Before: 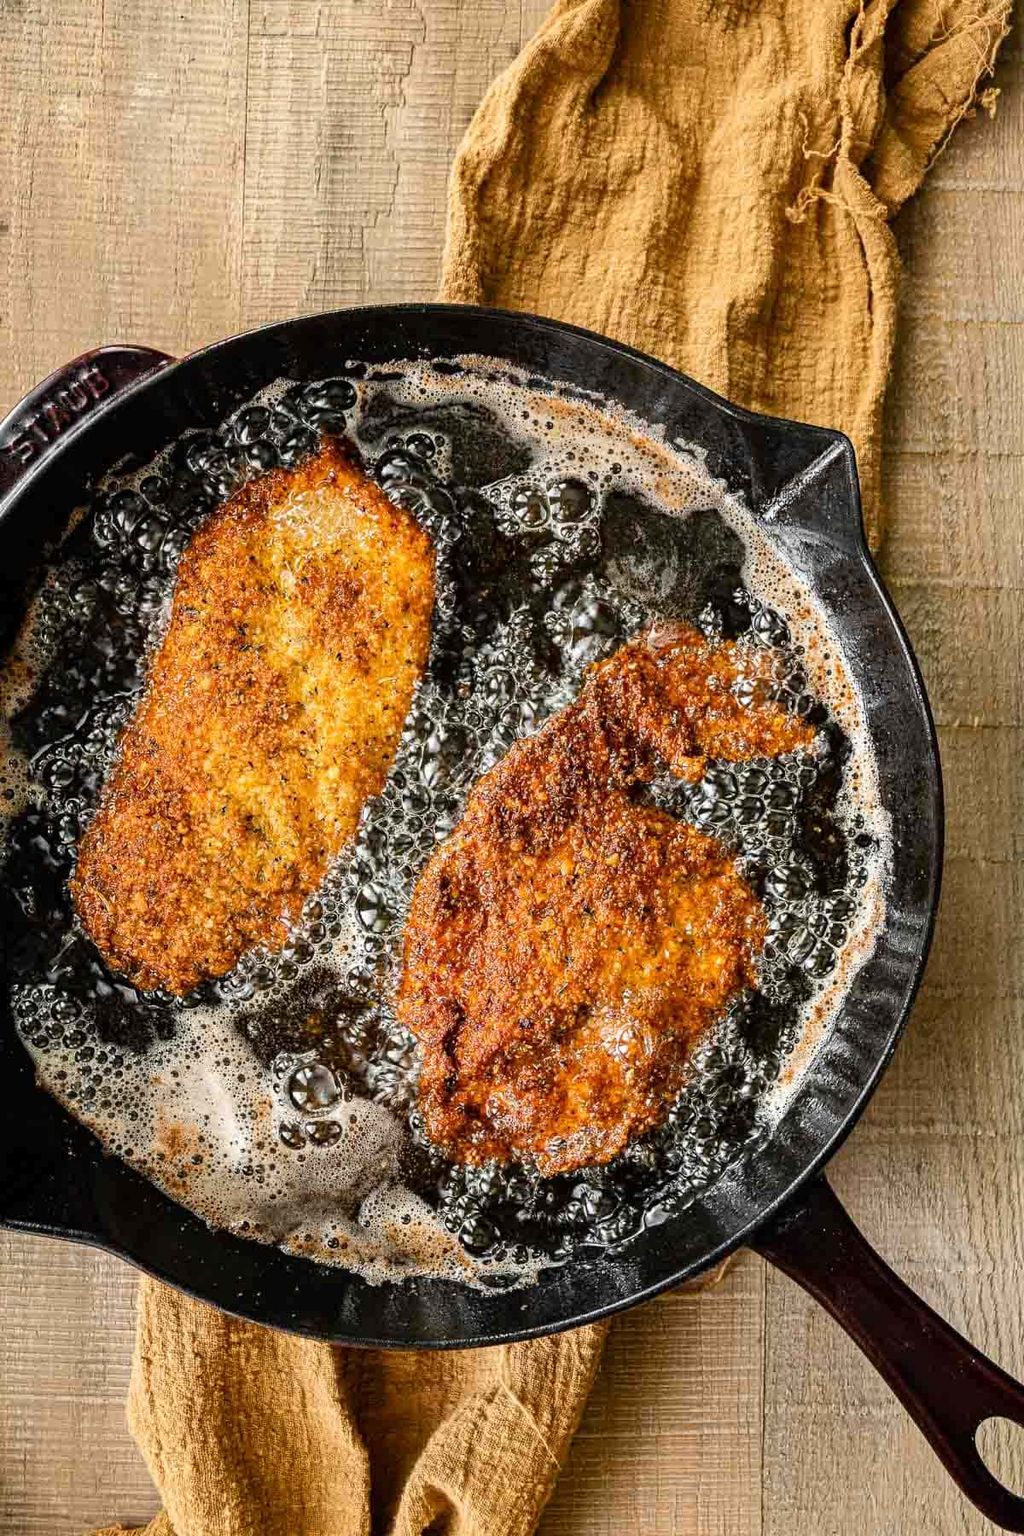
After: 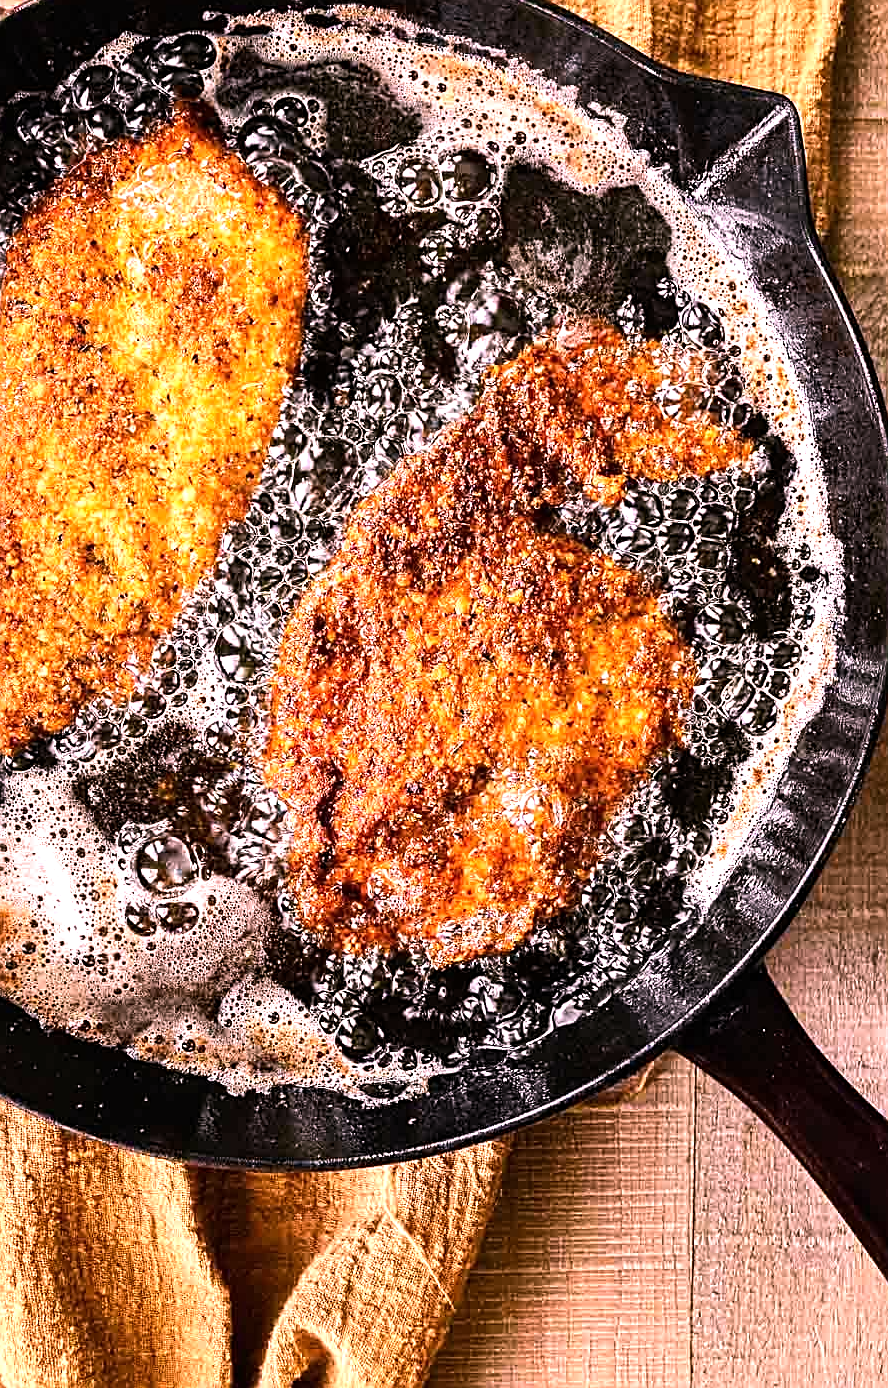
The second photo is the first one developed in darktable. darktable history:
sharpen: on, module defaults
tone equalizer: -8 EV -0.75 EV, -7 EV -0.7 EV, -6 EV -0.6 EV, -5 EV -0.4 EV, -3 EV 0.4 EV, -2 EV 0.6 EV, -1 EV 0.7 EV, +0 EV 0.75 EV, edges refinement/feathering 500, mask exposure compensation -1.57 EV, preserve details no
white balance: red 1.188, blue 1.11
crop: left 16.871%, top 22.857%, right 9.116%
